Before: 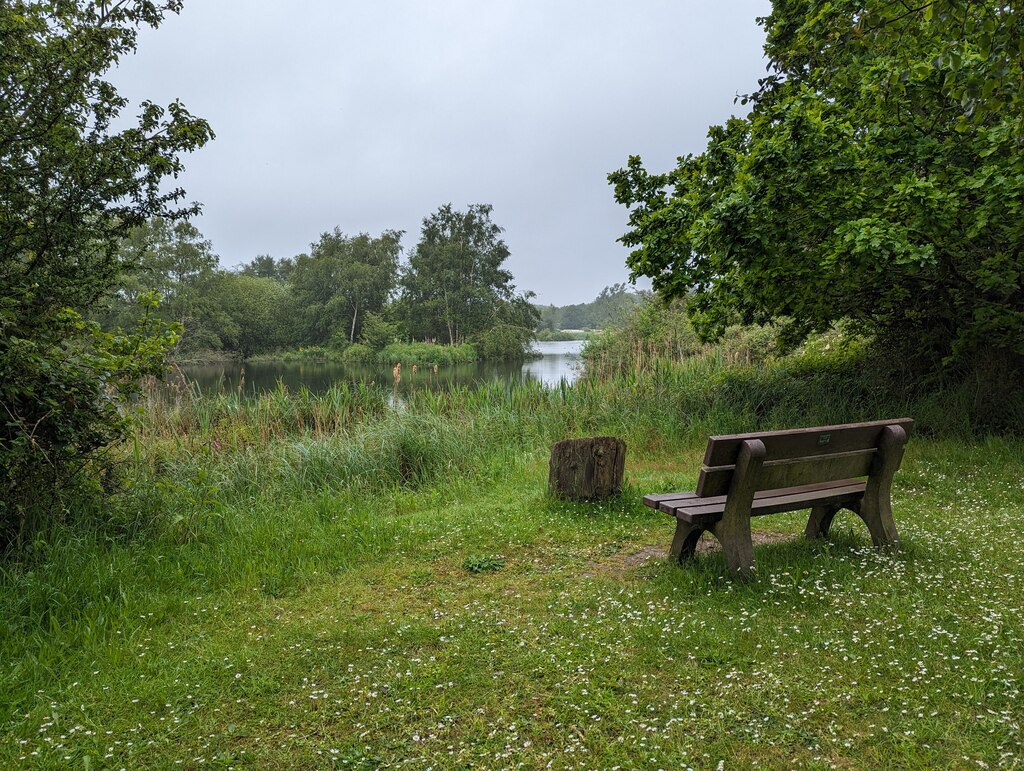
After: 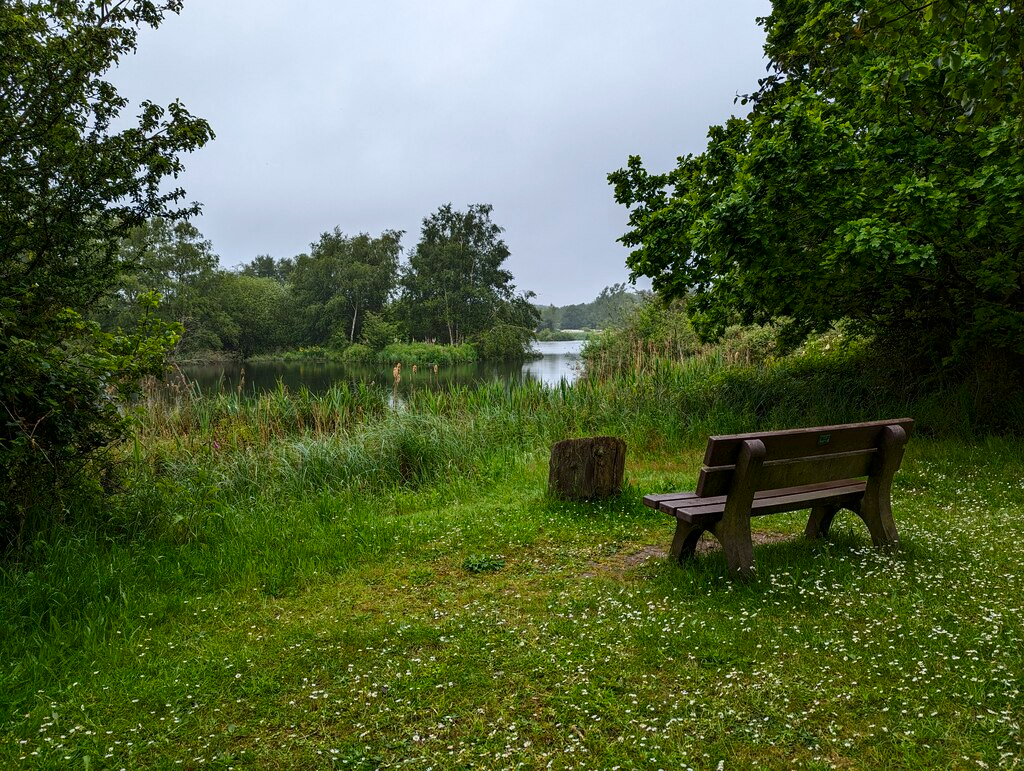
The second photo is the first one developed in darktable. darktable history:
contrast brightness saturation: contrast 0.121, brightness -0.12, saturation 0.201
